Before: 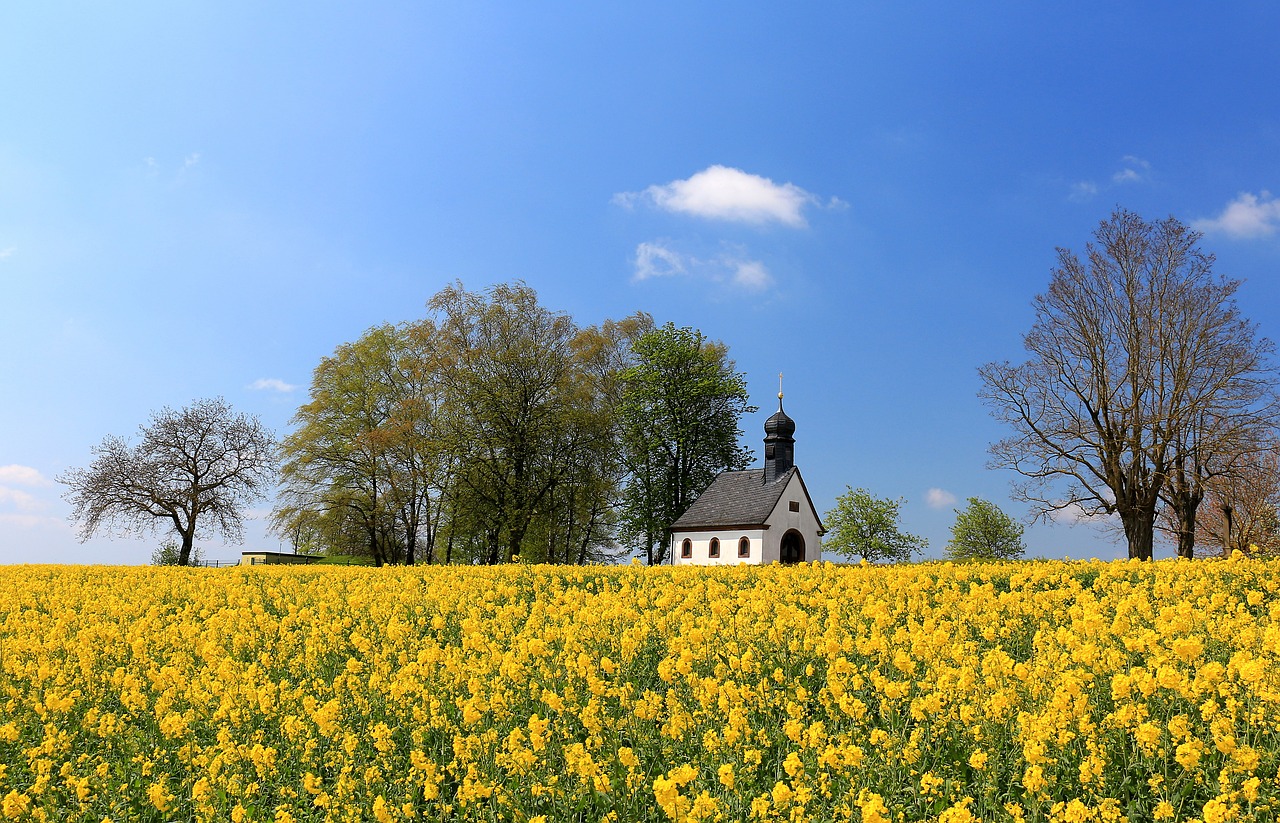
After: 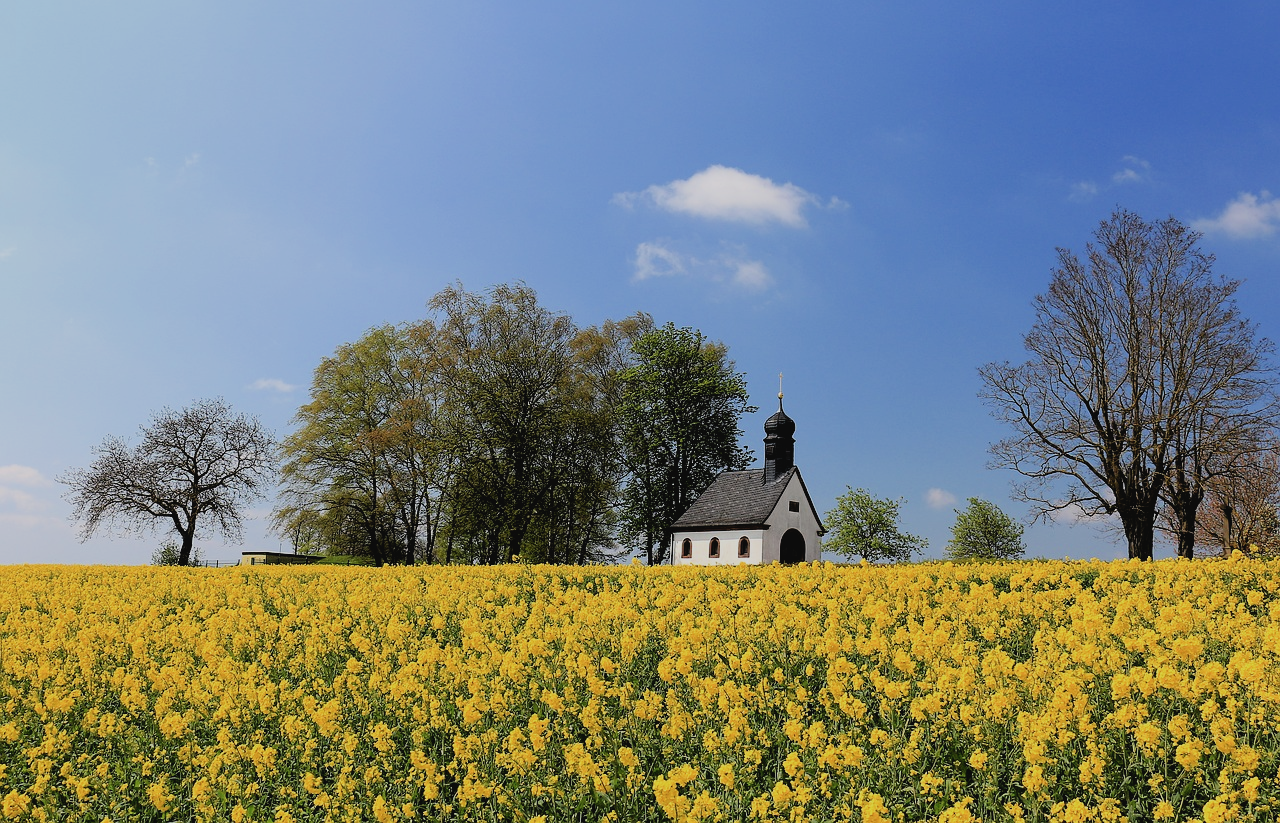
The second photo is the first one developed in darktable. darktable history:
contrast brightness saturation: contrast -0.08, brightness -0.04, saturation -0.11
filmic rgb: black relative exposure -5 EV, hardness 2.88, contrast 1.2
